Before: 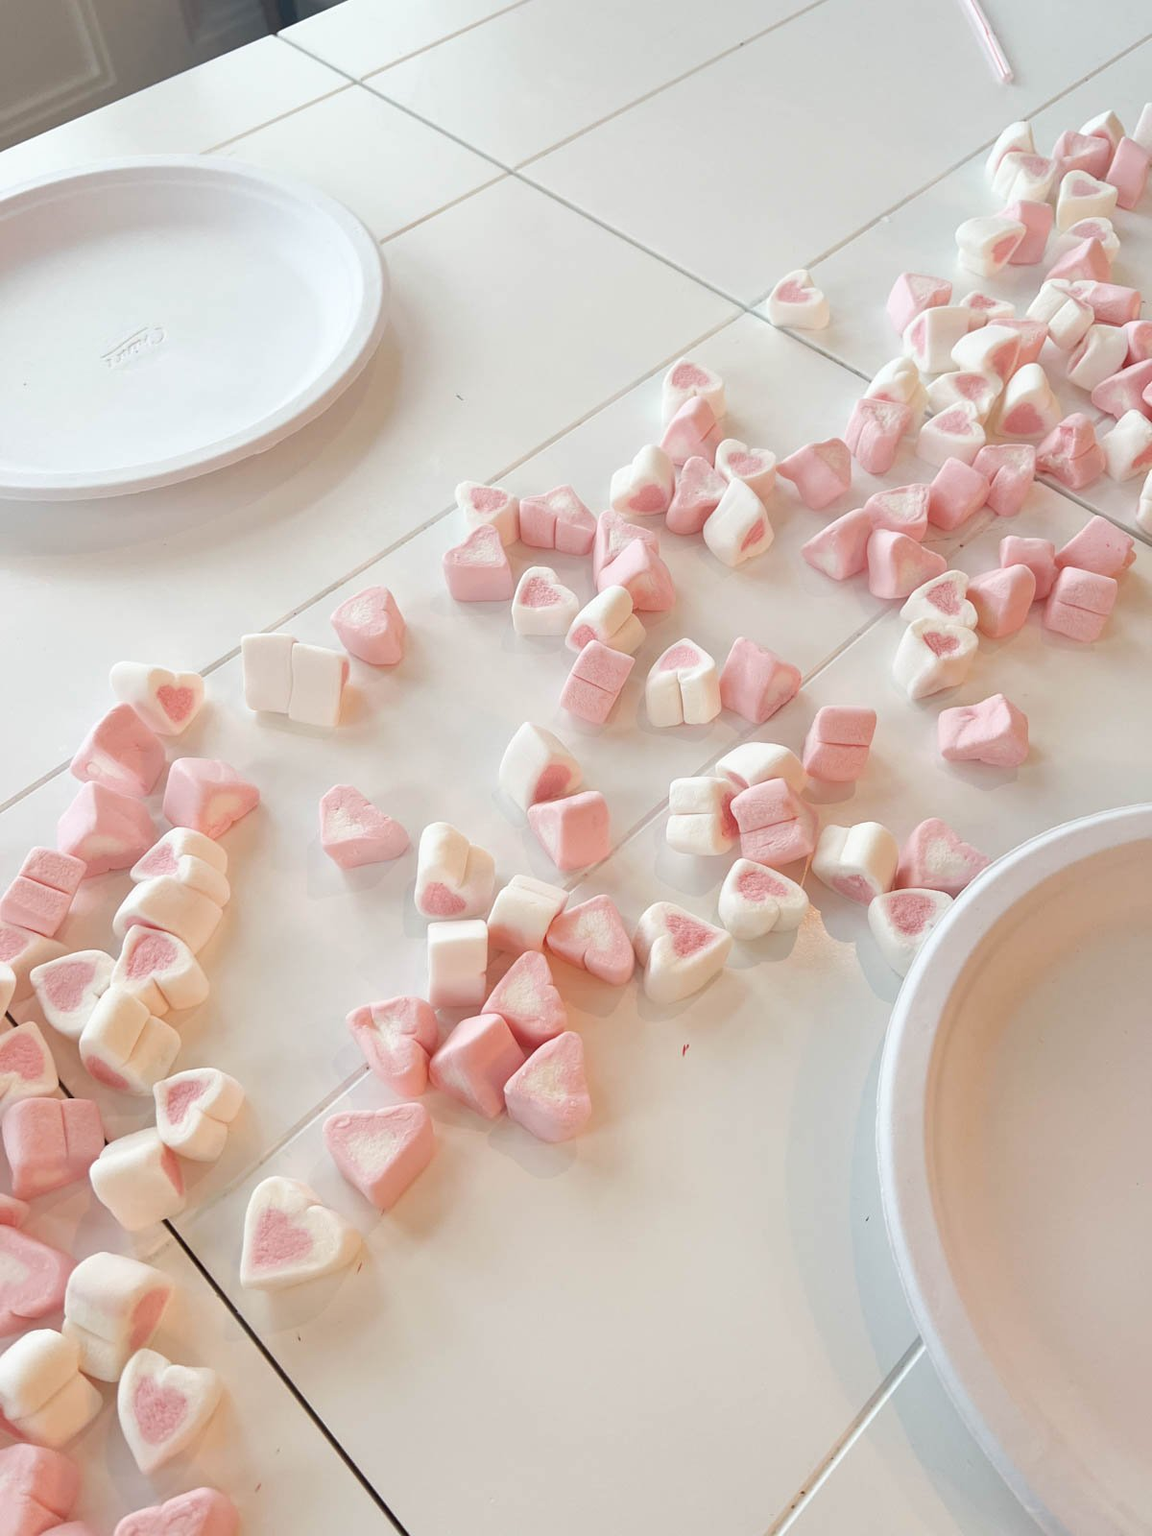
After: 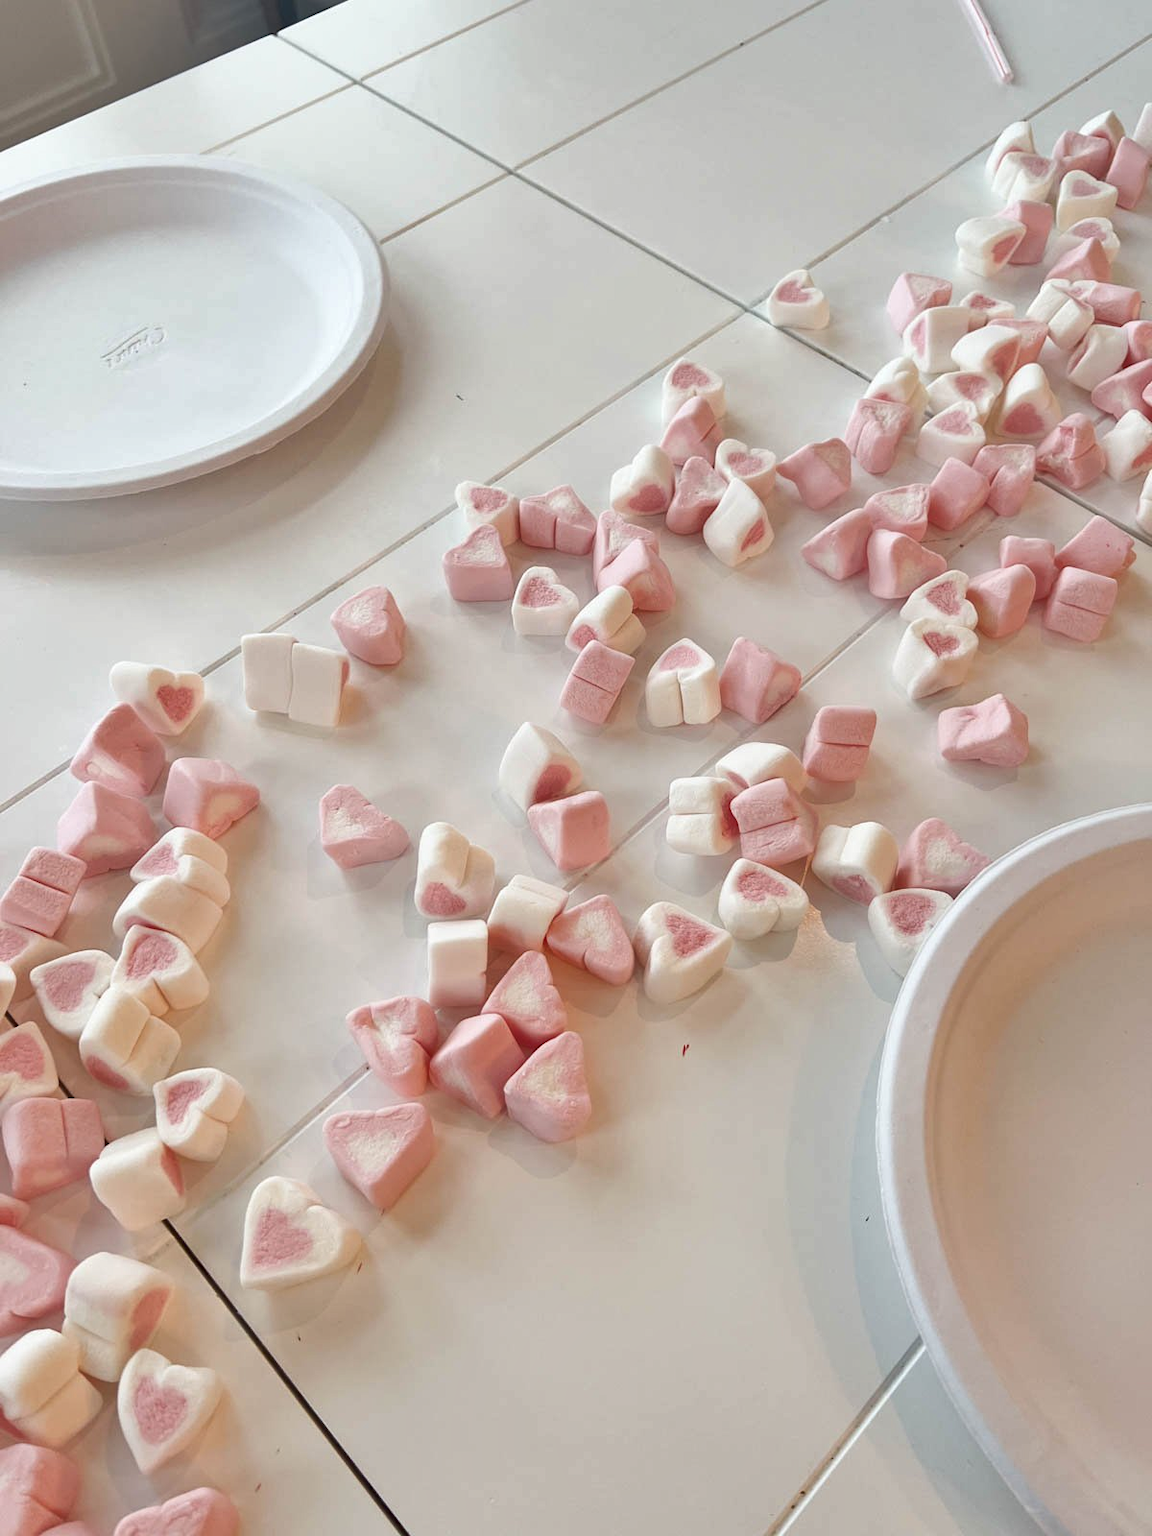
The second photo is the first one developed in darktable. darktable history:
contrast brightness saturation: saturation -0.025
shadows and highlights: highlights color adjustment 53.1%, low approximation 0.01, soften with gaussian
